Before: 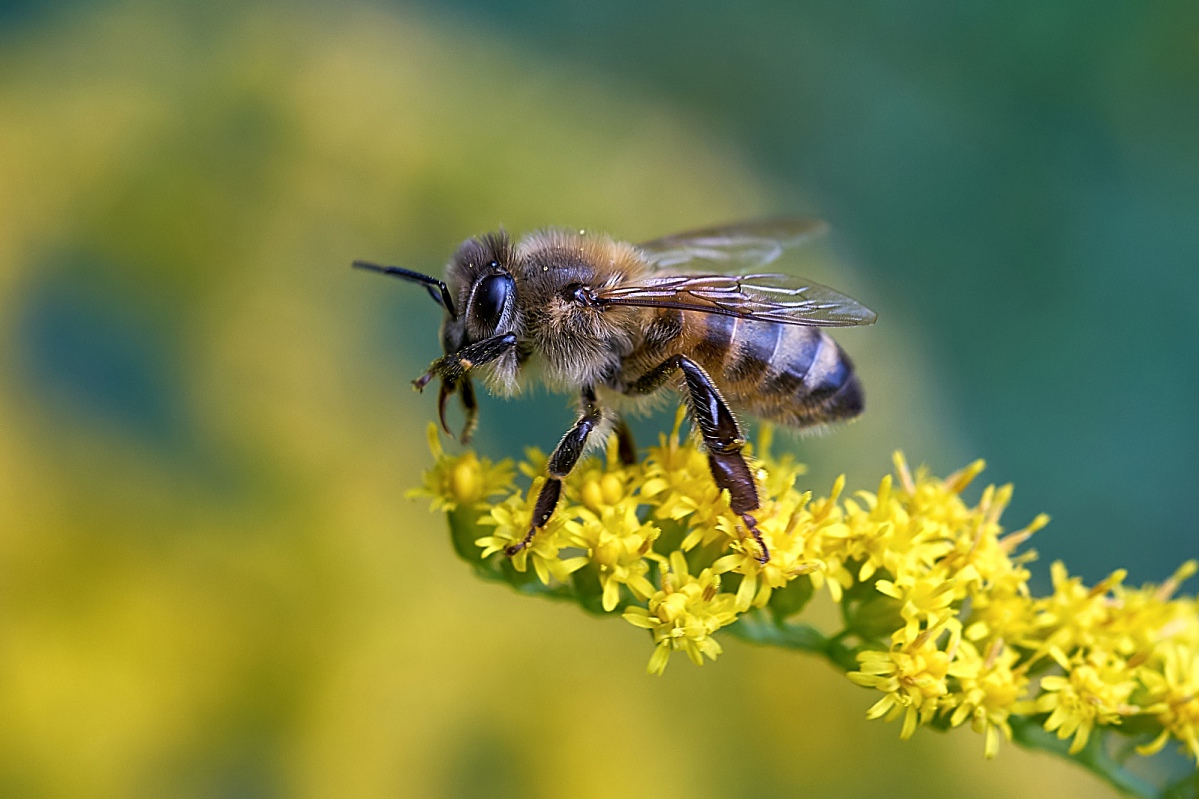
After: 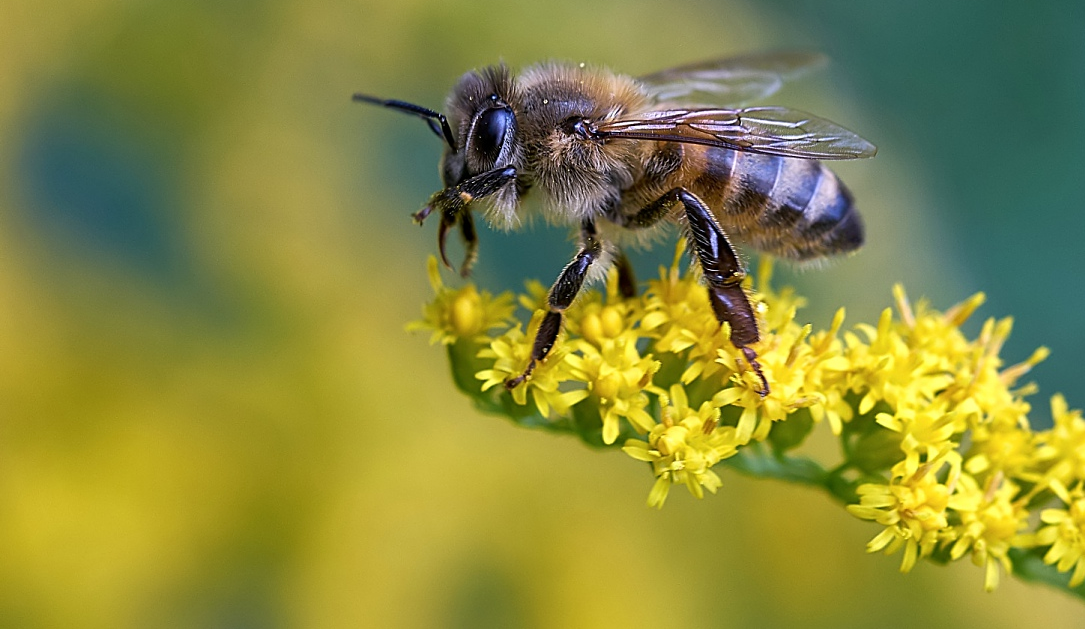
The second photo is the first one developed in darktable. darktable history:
crop: top 20.916%, right 9.437%, bottom 0.316%
white balance: red 1.004, blue 1.024
